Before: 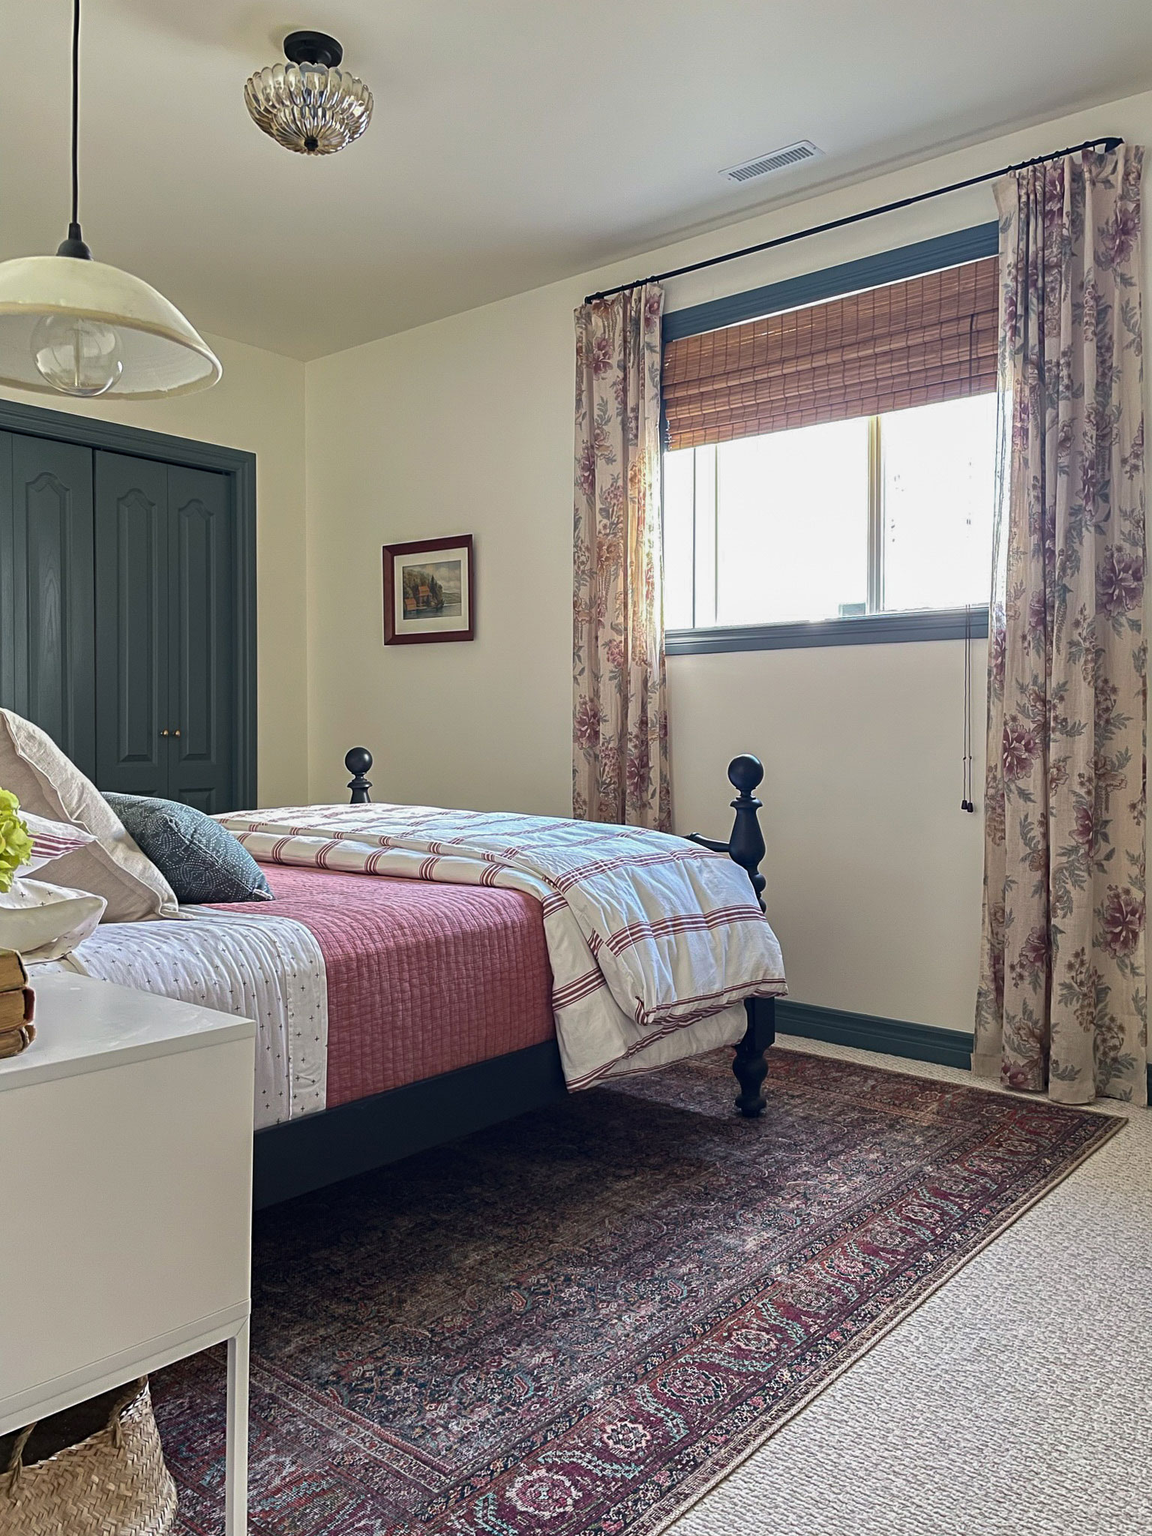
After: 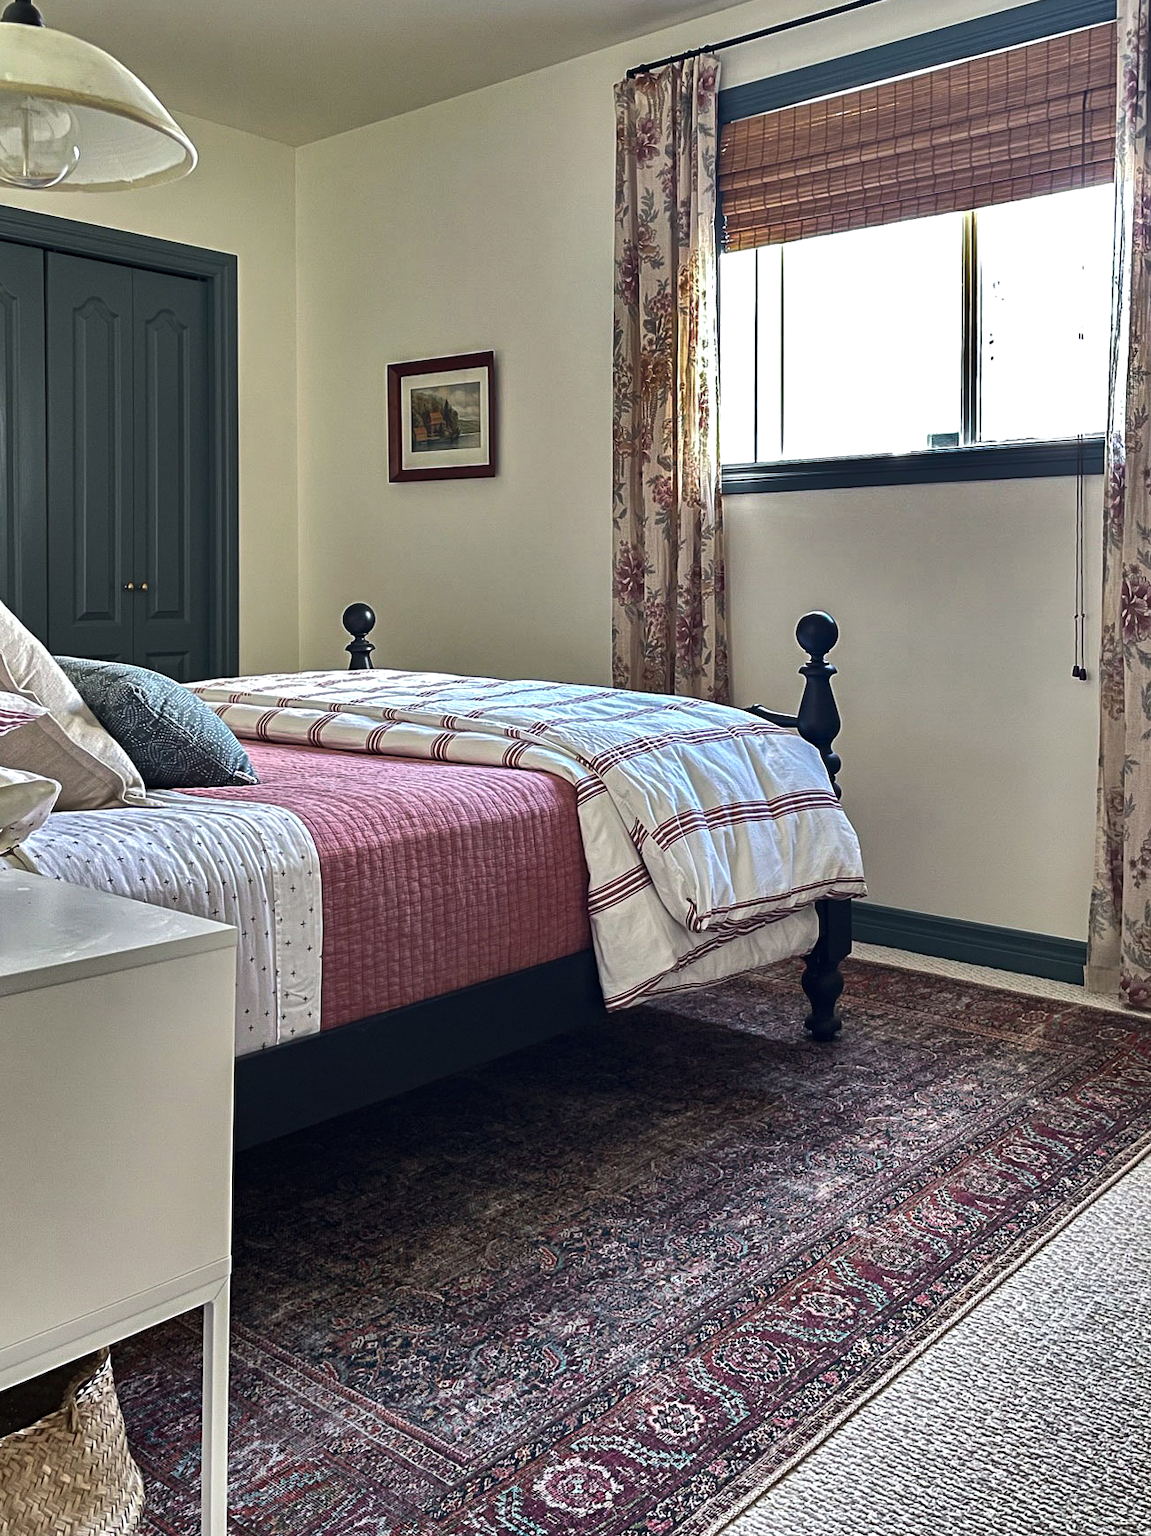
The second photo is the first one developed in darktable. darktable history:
tone equalizer: -8 EV -0.417 EV, -7 EV -0.389 EV, -6 EV -0.333 EV, -5 EV -0.222 EV, -3 EV 0.222 EV, -2 EV 0.333 EV, -1 EV 0.389 EV, +0 EV 0.417 EV, edges refinement/feathering 500, mask exposure compensation -1.57 EV, preserve details no
shadows and highlights: shadows 24.5, highlights -78.15, soften with gaussian
white balance: red 0.986, blue 1.01
crop and rotate: left 4.842%, top 15.51%, right 10.668%
